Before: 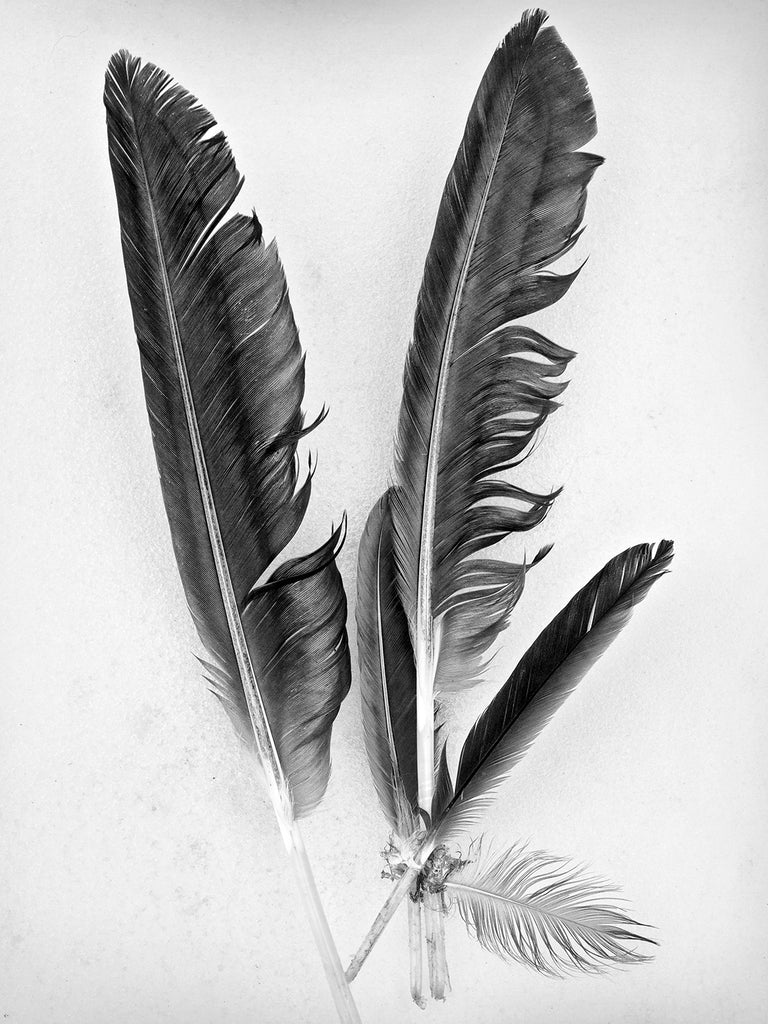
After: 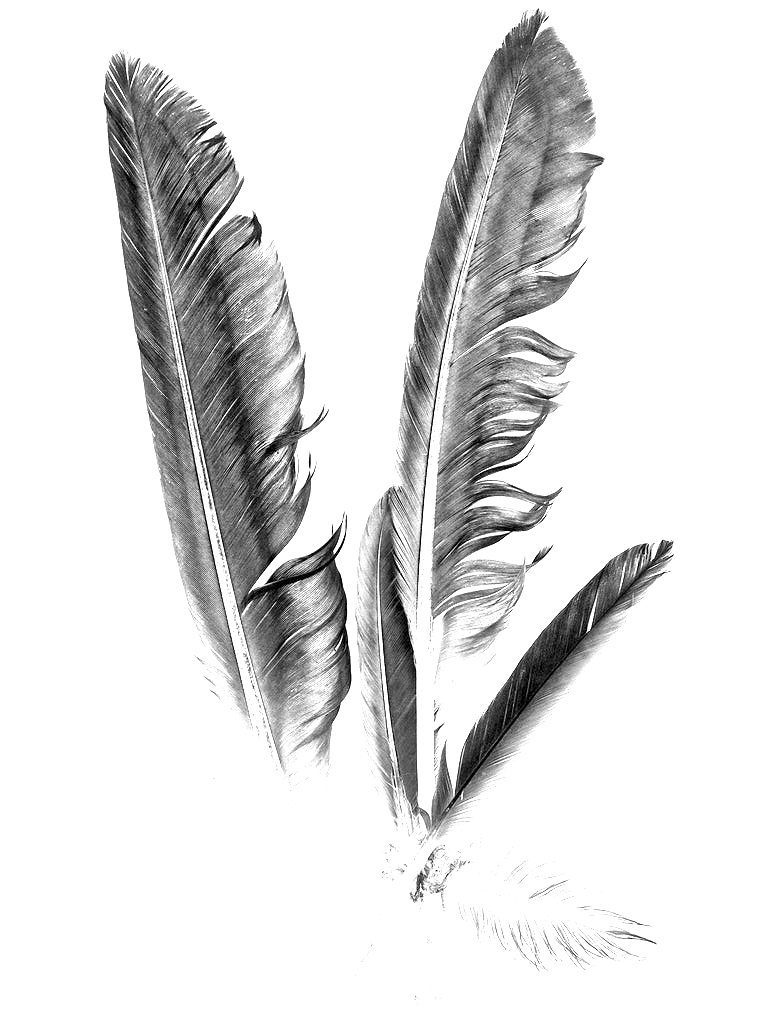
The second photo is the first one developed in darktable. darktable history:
exposure: black level correction 0.001, exposure 1.866 EV, compensate exposure bias true, compensate highlight preservation false
